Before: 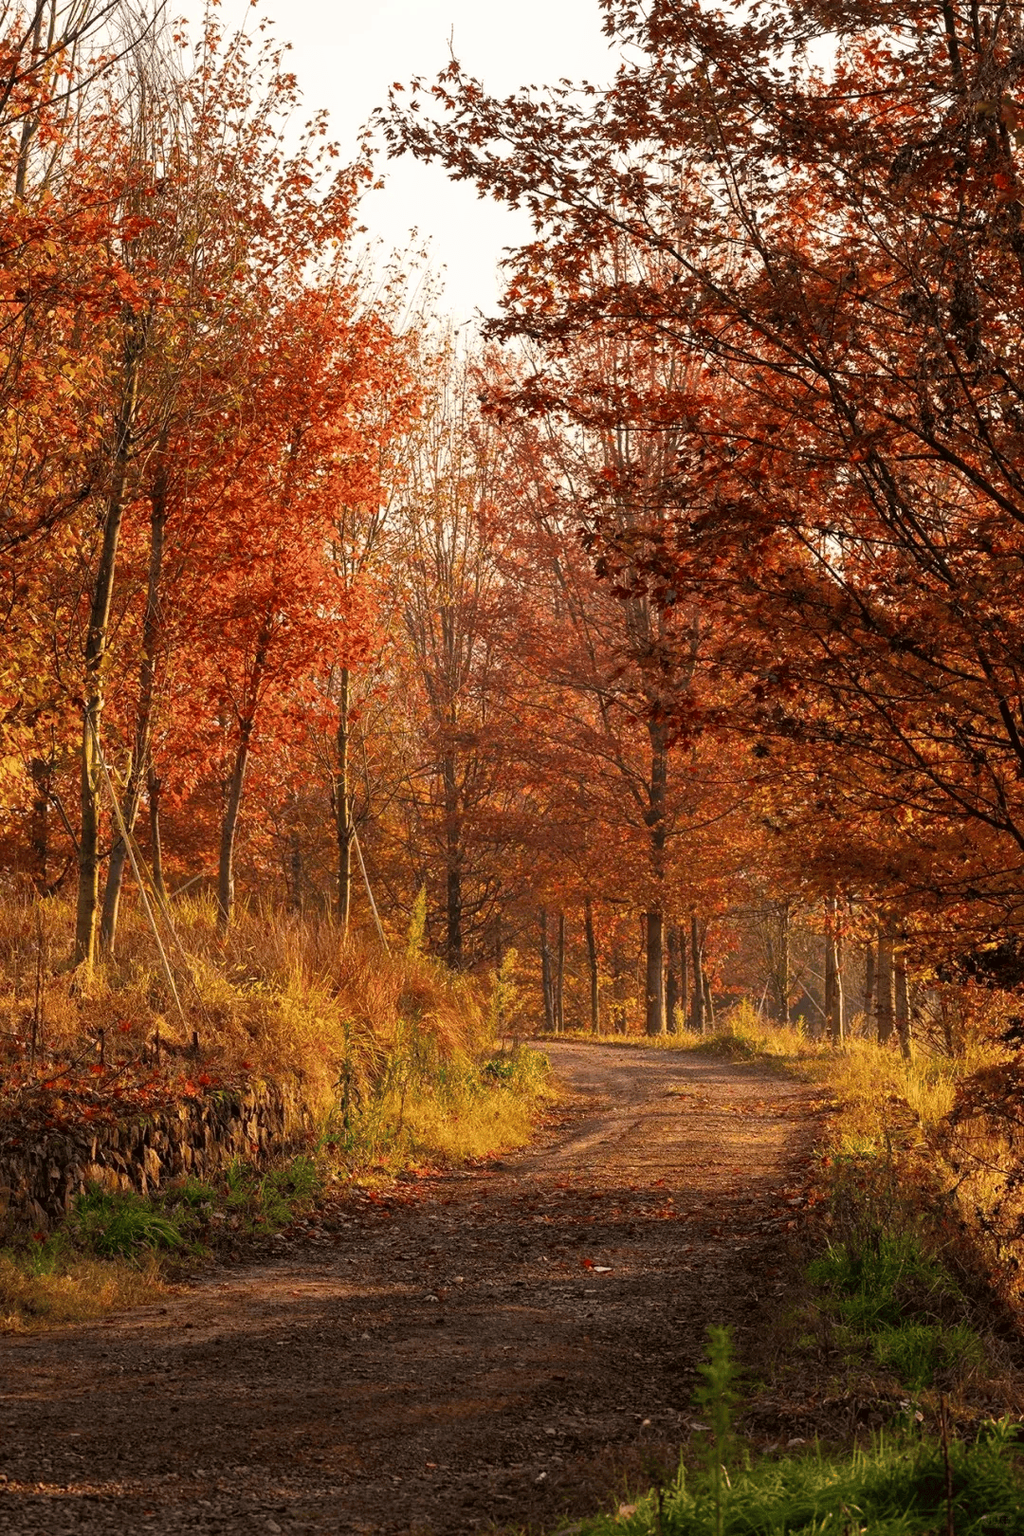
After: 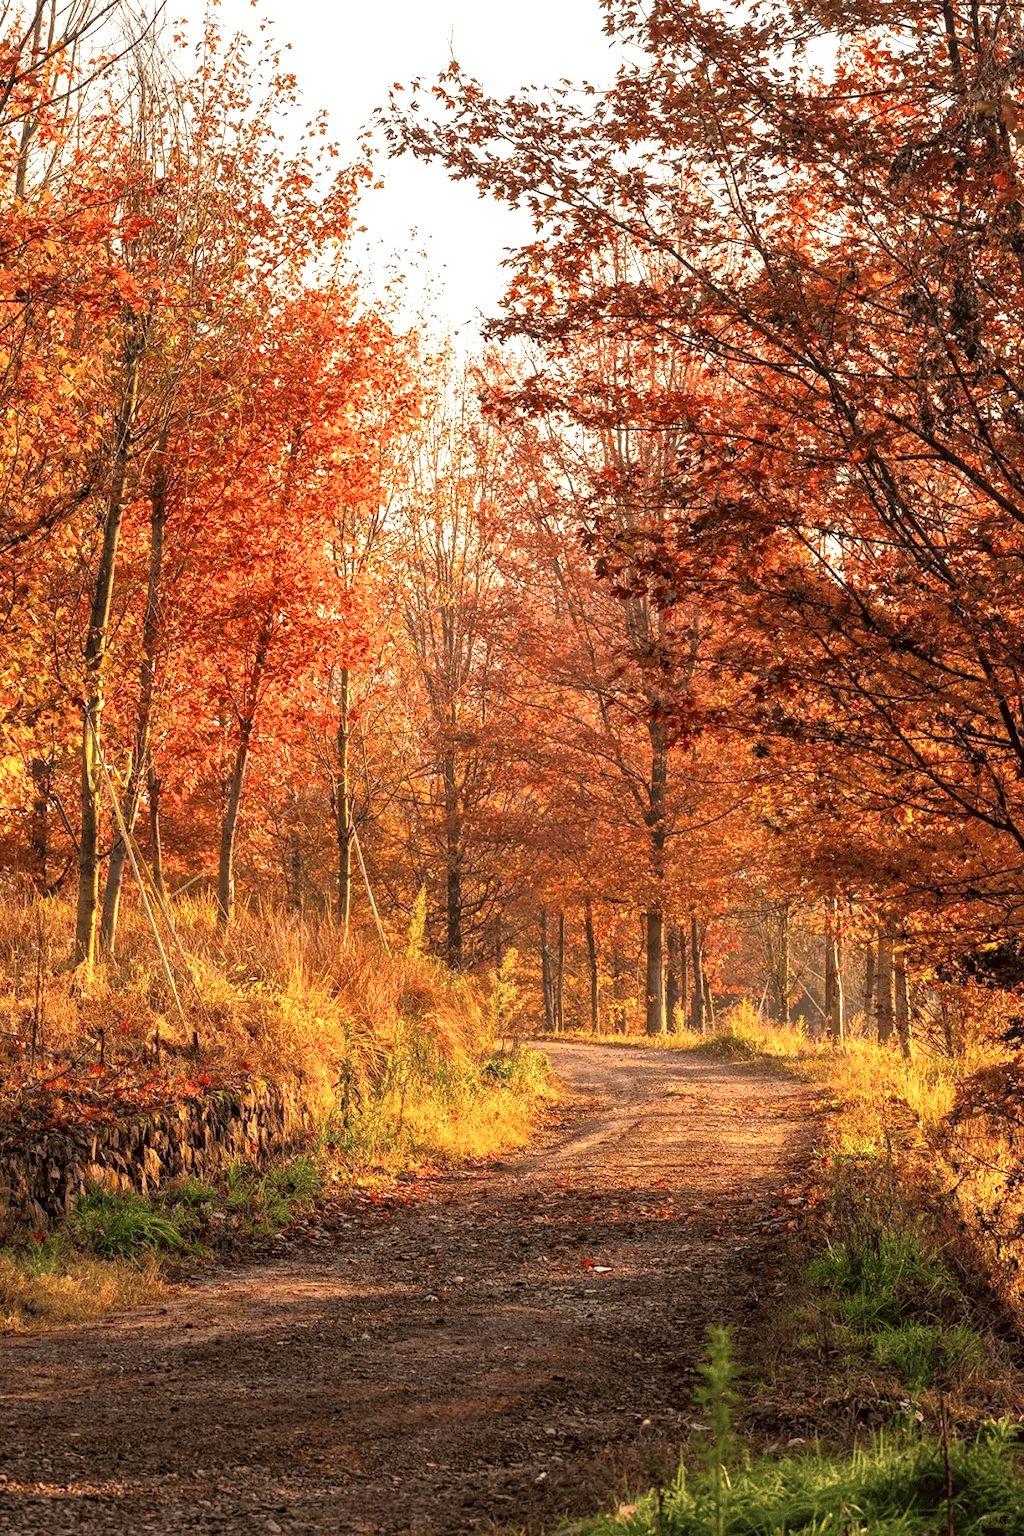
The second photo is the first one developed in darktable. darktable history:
exposure: black level correction 0, exposure 0.6 EV, compensate highlight preservation false
contrast brightness saturation: contrast 0.05, brightness 0.06, saturation 0.01
local contrast: on, module defaults
